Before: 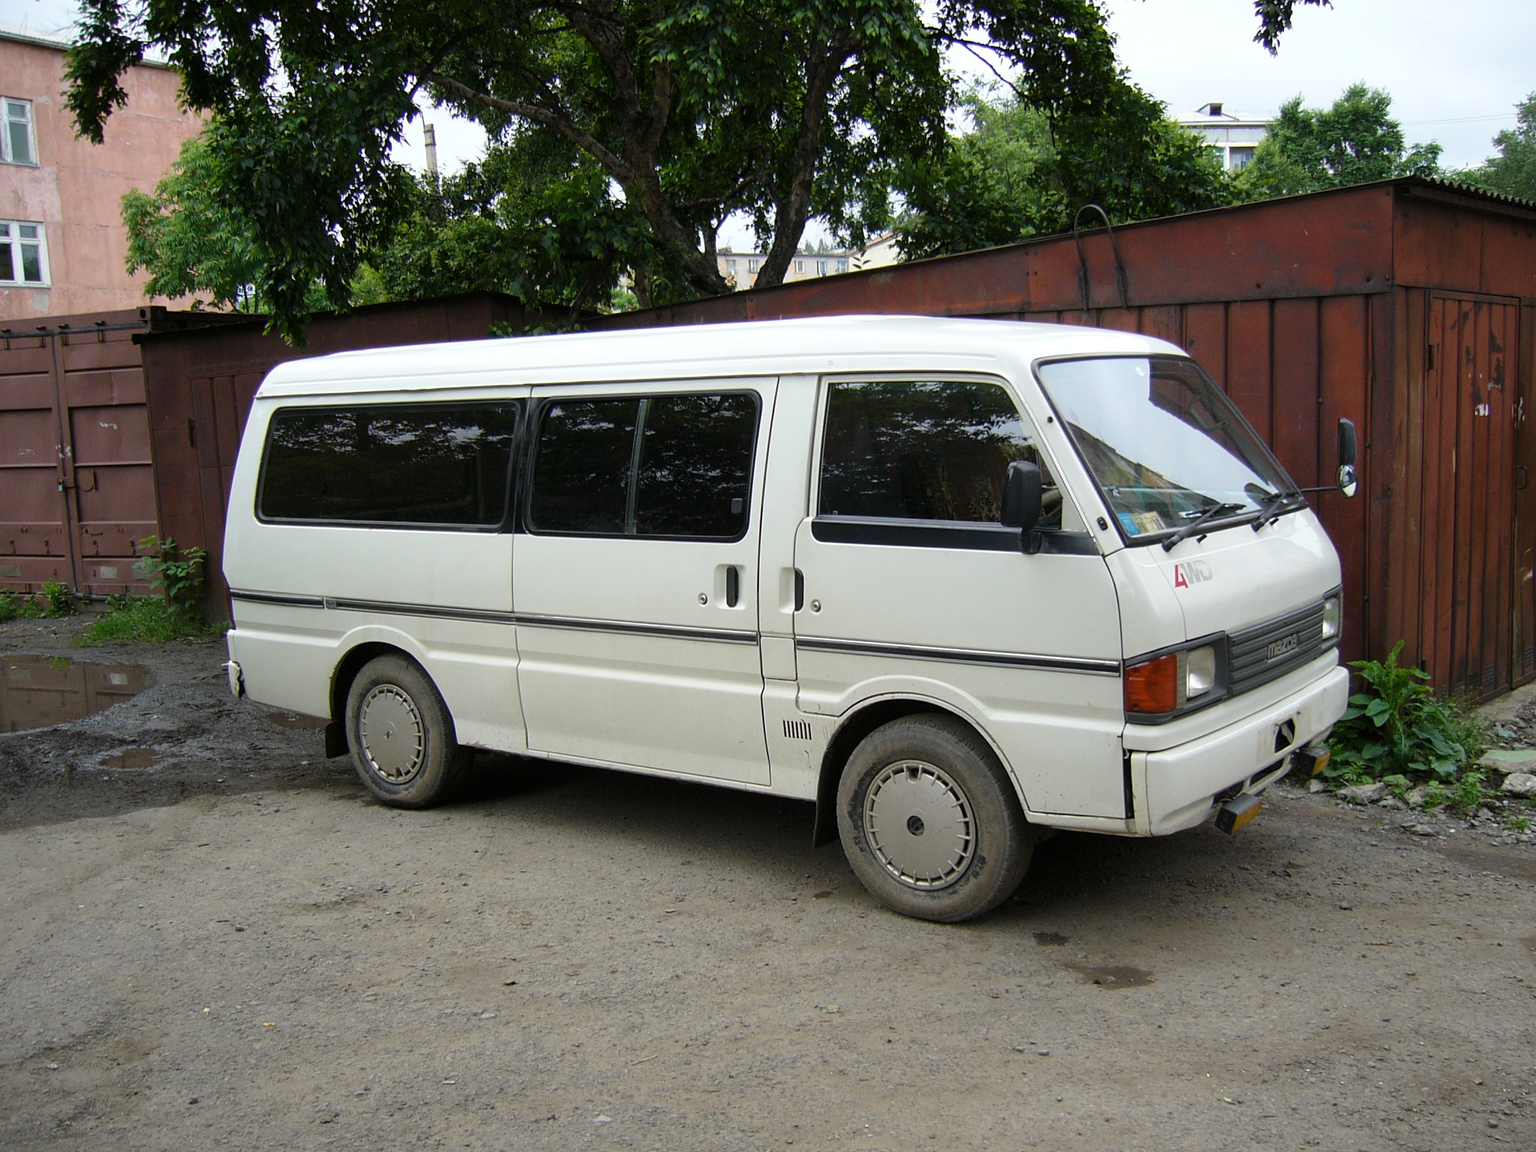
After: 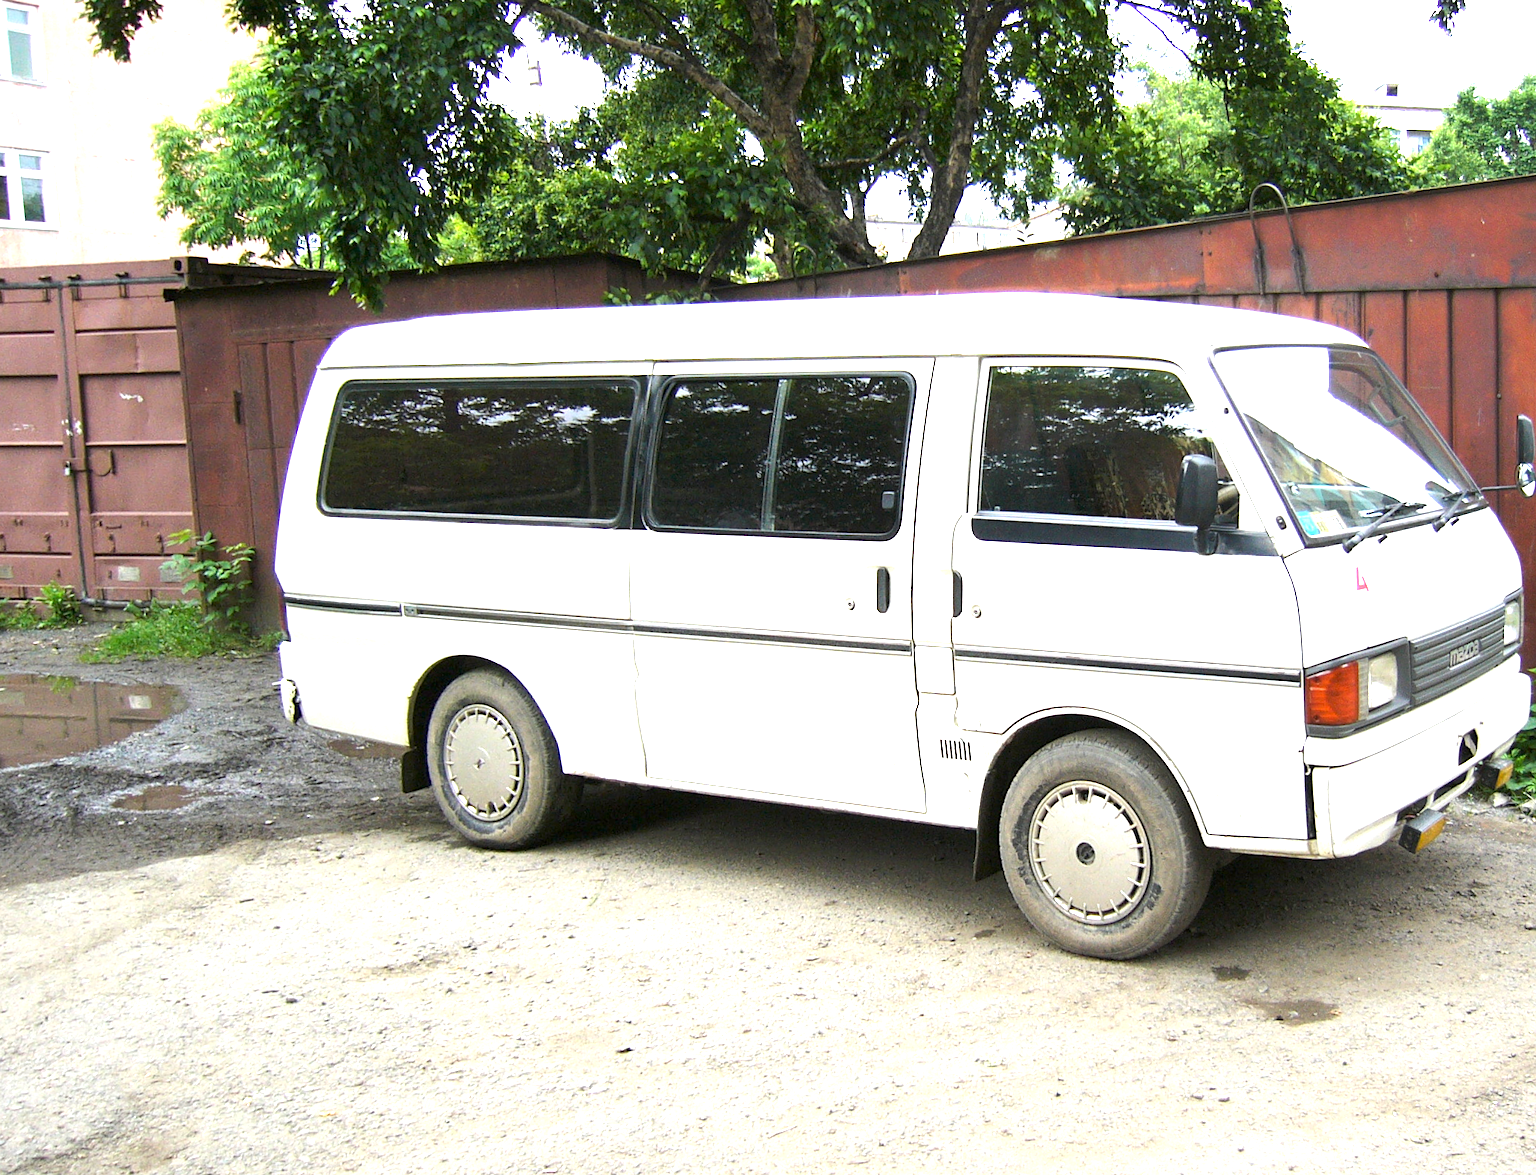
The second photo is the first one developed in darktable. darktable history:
rotate and perspective: rotation -0.013°, lens shift (vertical) -0.027, lens shift (horizontal) 0.178, crop left 0.016, crop right 0.989, crop top 0.082, crop bottom 0.918
exposure: exposure 2.04 EV, compensate highlight preservation false
crop: right 9.509%, bottom 0.031%
